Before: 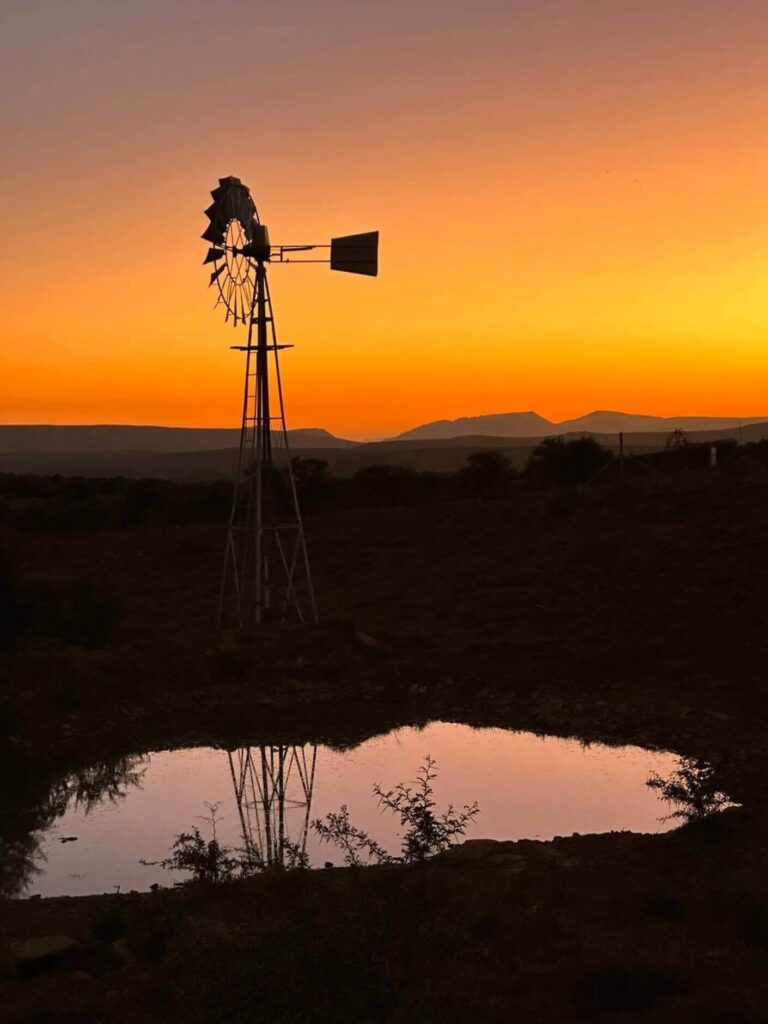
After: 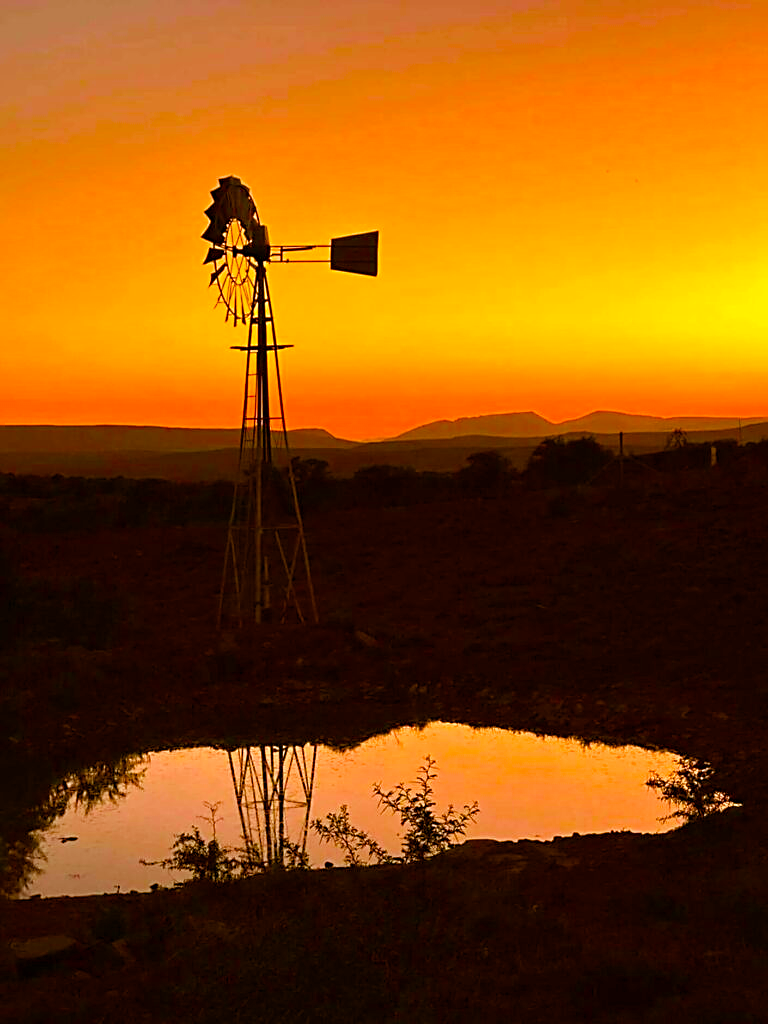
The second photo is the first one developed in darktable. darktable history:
sharpen: on, module defaults
contrast brightness saturation: saturation 0.184
color balance rgb: power › chroma 2.489%, power › hue 69.72°, highlights gain › luminance 5.549%, highlights gain › chroma 2.586%, highlights gain › hue 88.66°, perceptual saturation grading › global saturation 20%, perceptual saturation grading › highlights -25.699%, perceptual saturation grading › shadows 49.262%, perceptual brilliance grading › global brilliance 9.198%, perceptual brilliance grading › shadows 14.465%, global vibrance 41.719%
